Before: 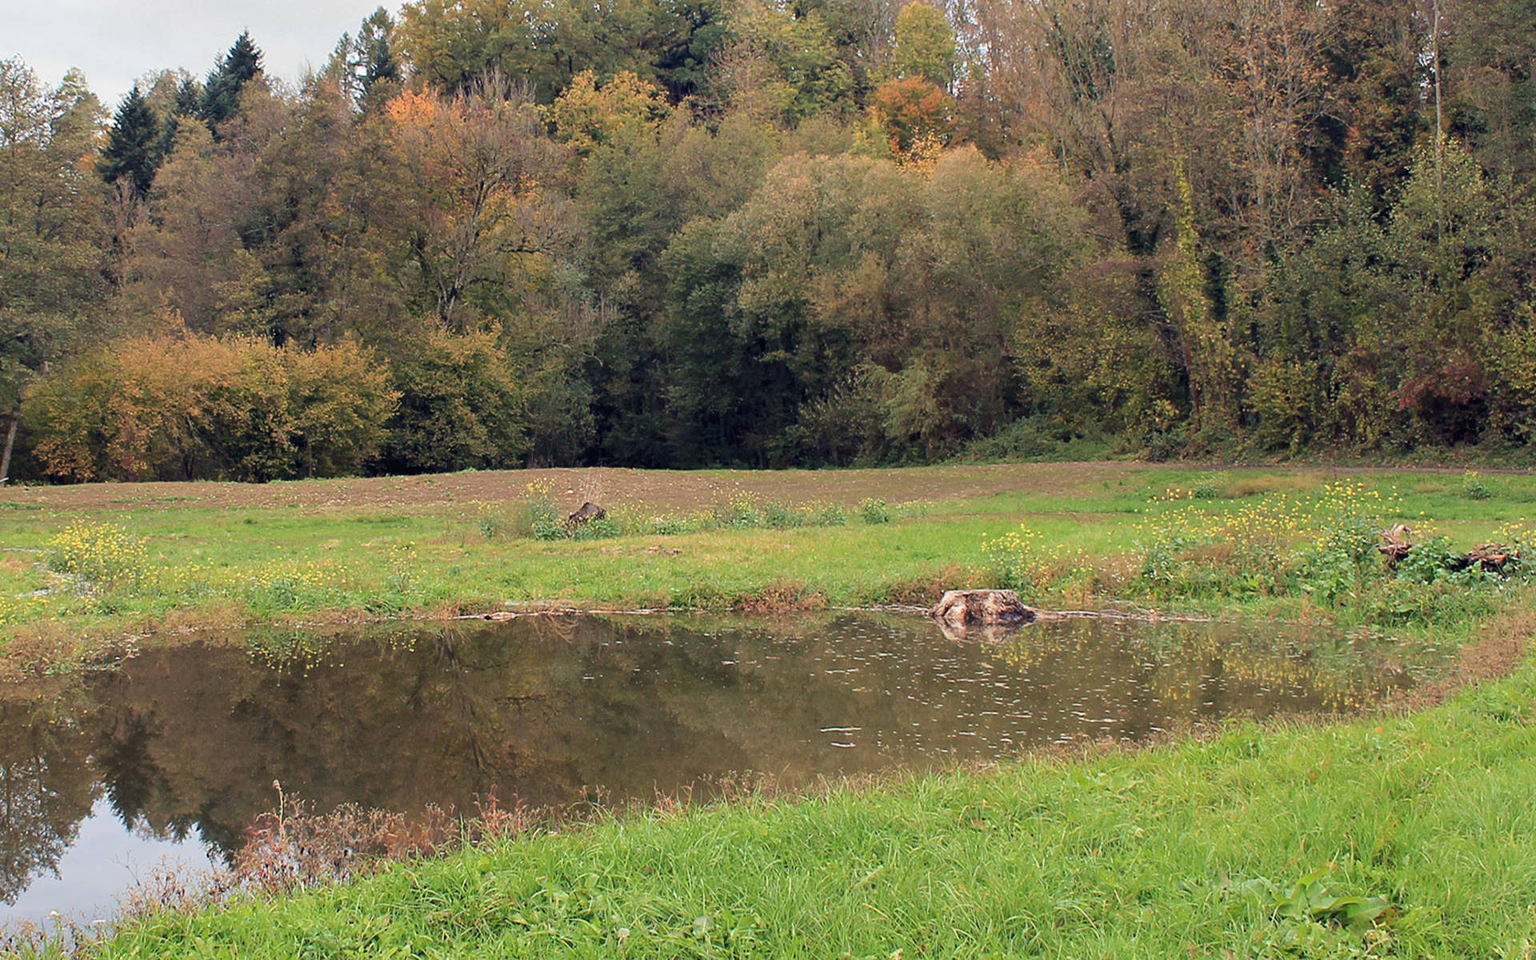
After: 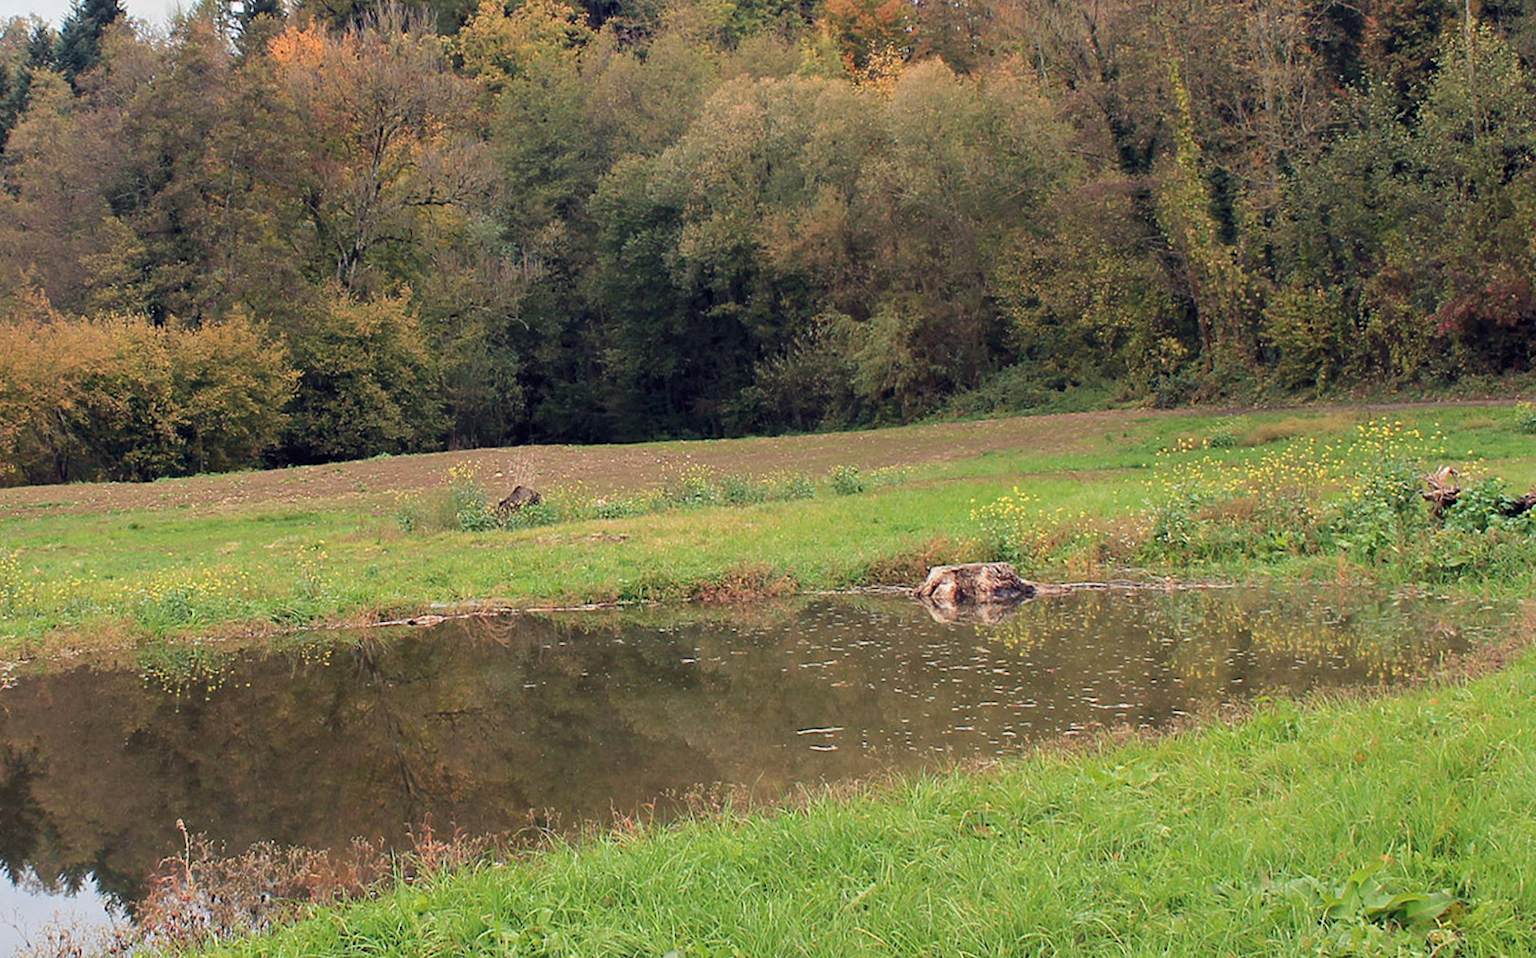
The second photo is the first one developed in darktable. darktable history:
crop and rotate: angle 2.76°, left 5.593%, top 5.717%
exposure: compensate exposure bias true, compensate highlight preservation false
